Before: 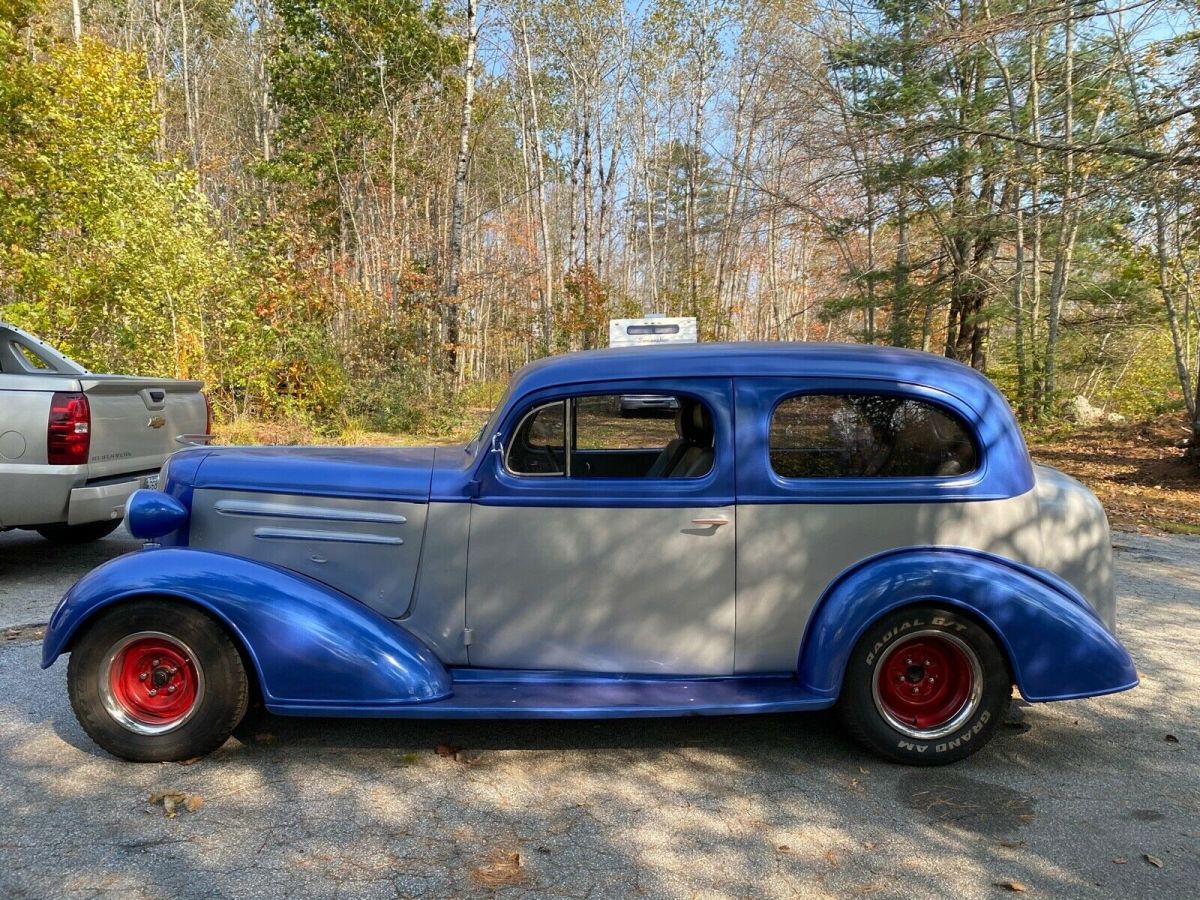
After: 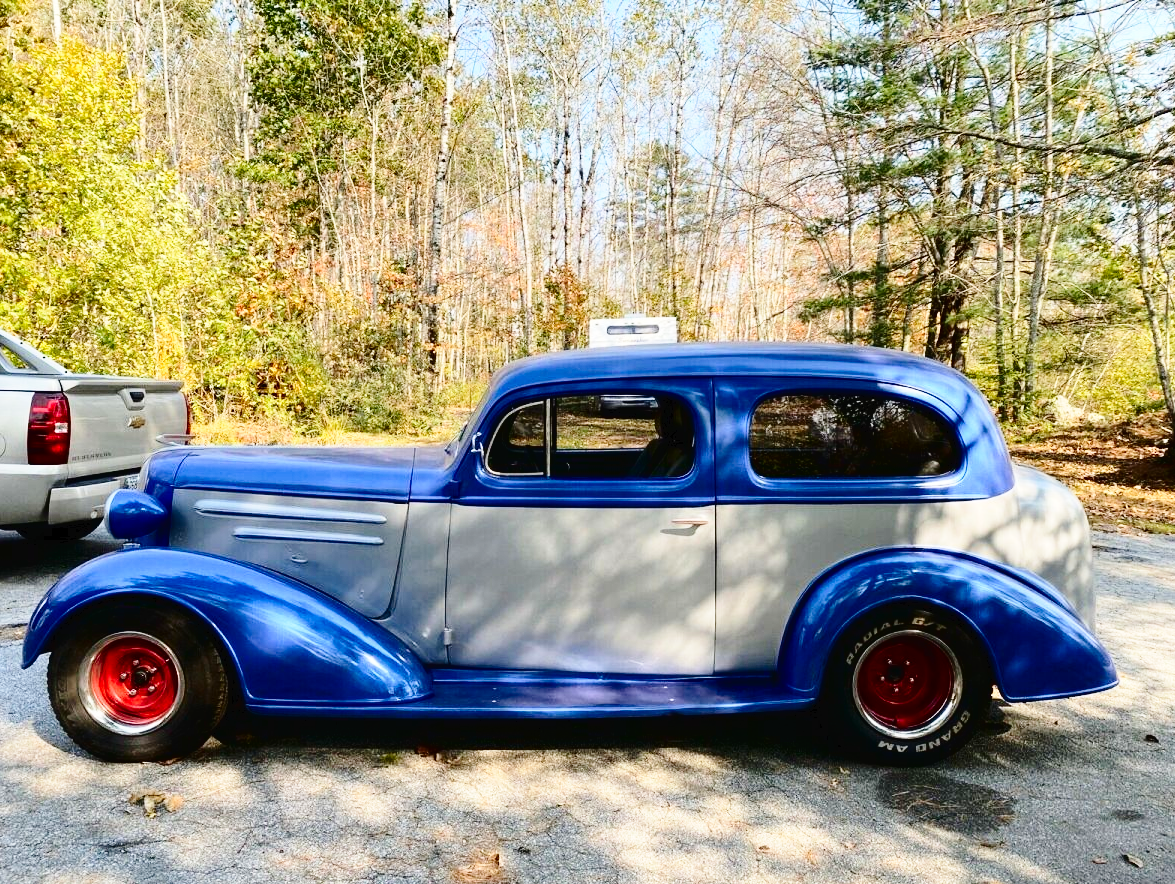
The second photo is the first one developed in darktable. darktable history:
contrast brightness saturation: contrast 0.08, saturation 0.021
tone curve: curves: ch0 [(0, 0) (0.003, 0.02) (0.011, 0.021) (0.025, 0.022) (0.044, 0.023) (0.069, 0.026) (0.1, 0.04) (0.136, 0.06) (0.177, 0.092) (0.224, 0.127) (0.277, 0.176) (0.335, 0.258) (0.399, 0.349) (0.468, 0.444) (0.543, 0.546) (0.623, 0.649) (0.709, 0.754) (0.801, 0.842) (0.898, 0.922) (1, 1)], color space Lab, independent channels, preserve colors none
crop: left 1.721%, right 0.284%, bottom 1.683%
base curve: curves: ch0 [(0, 0) (0.028, 0.03) (0.121, 0.232) (0.46, 0.748) (0.859, 0.968) (1, 1)], preserve colors none
